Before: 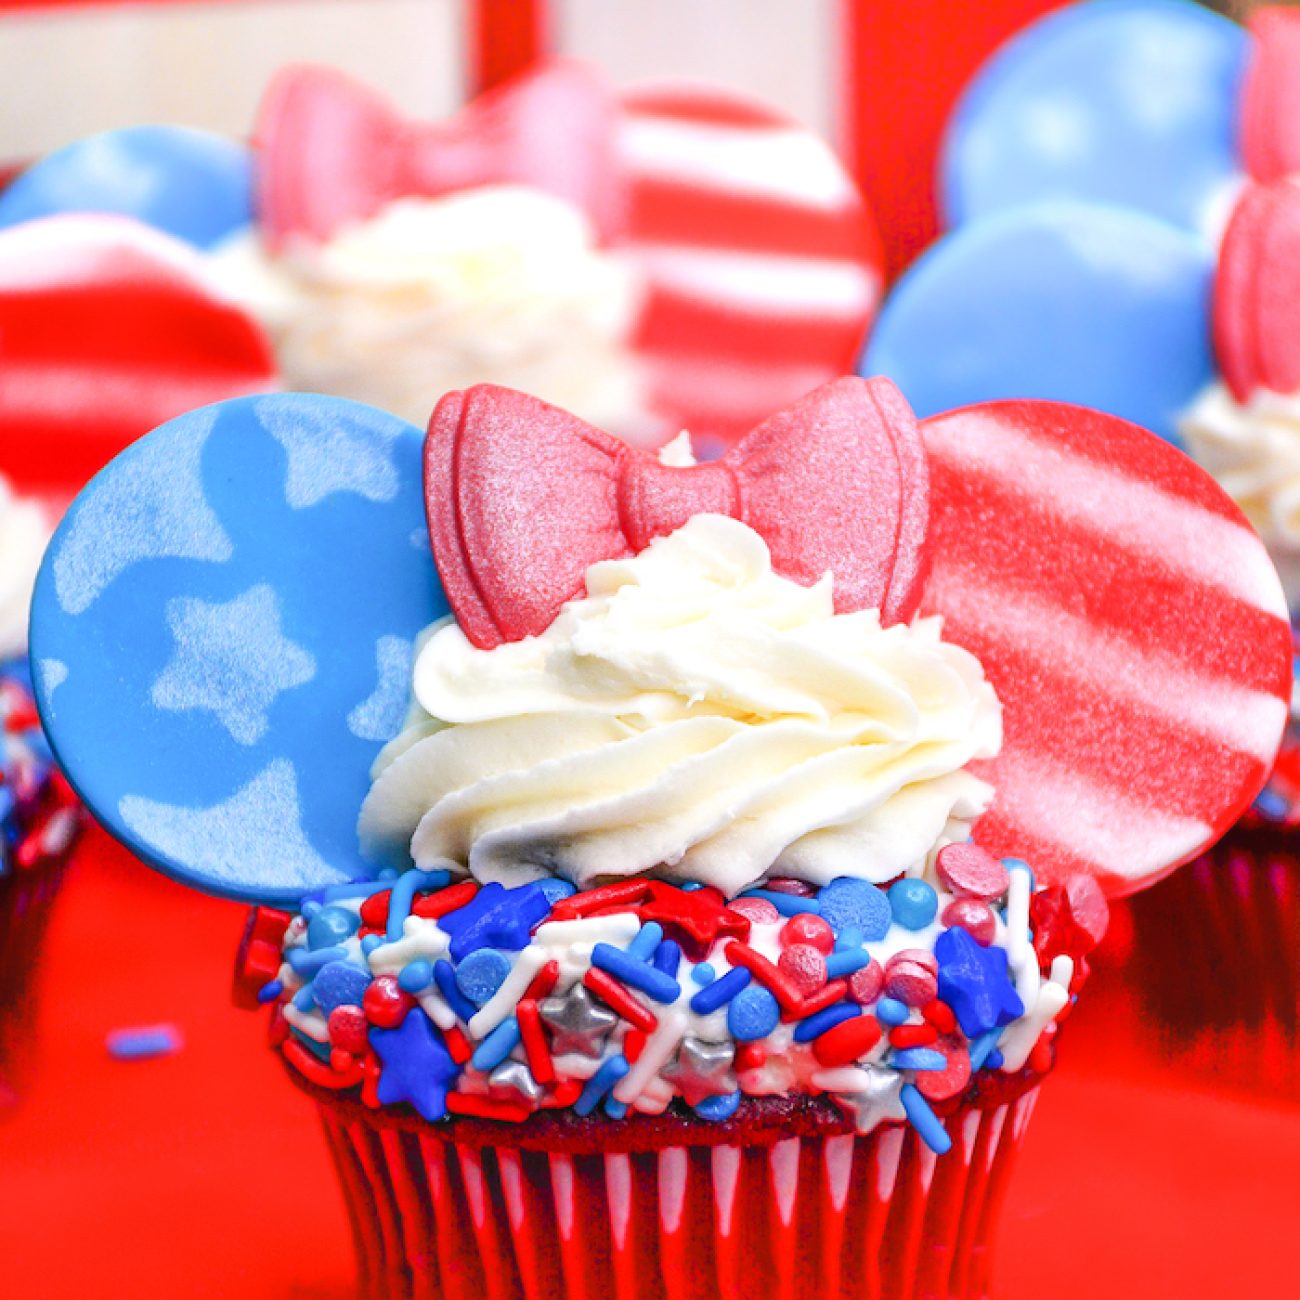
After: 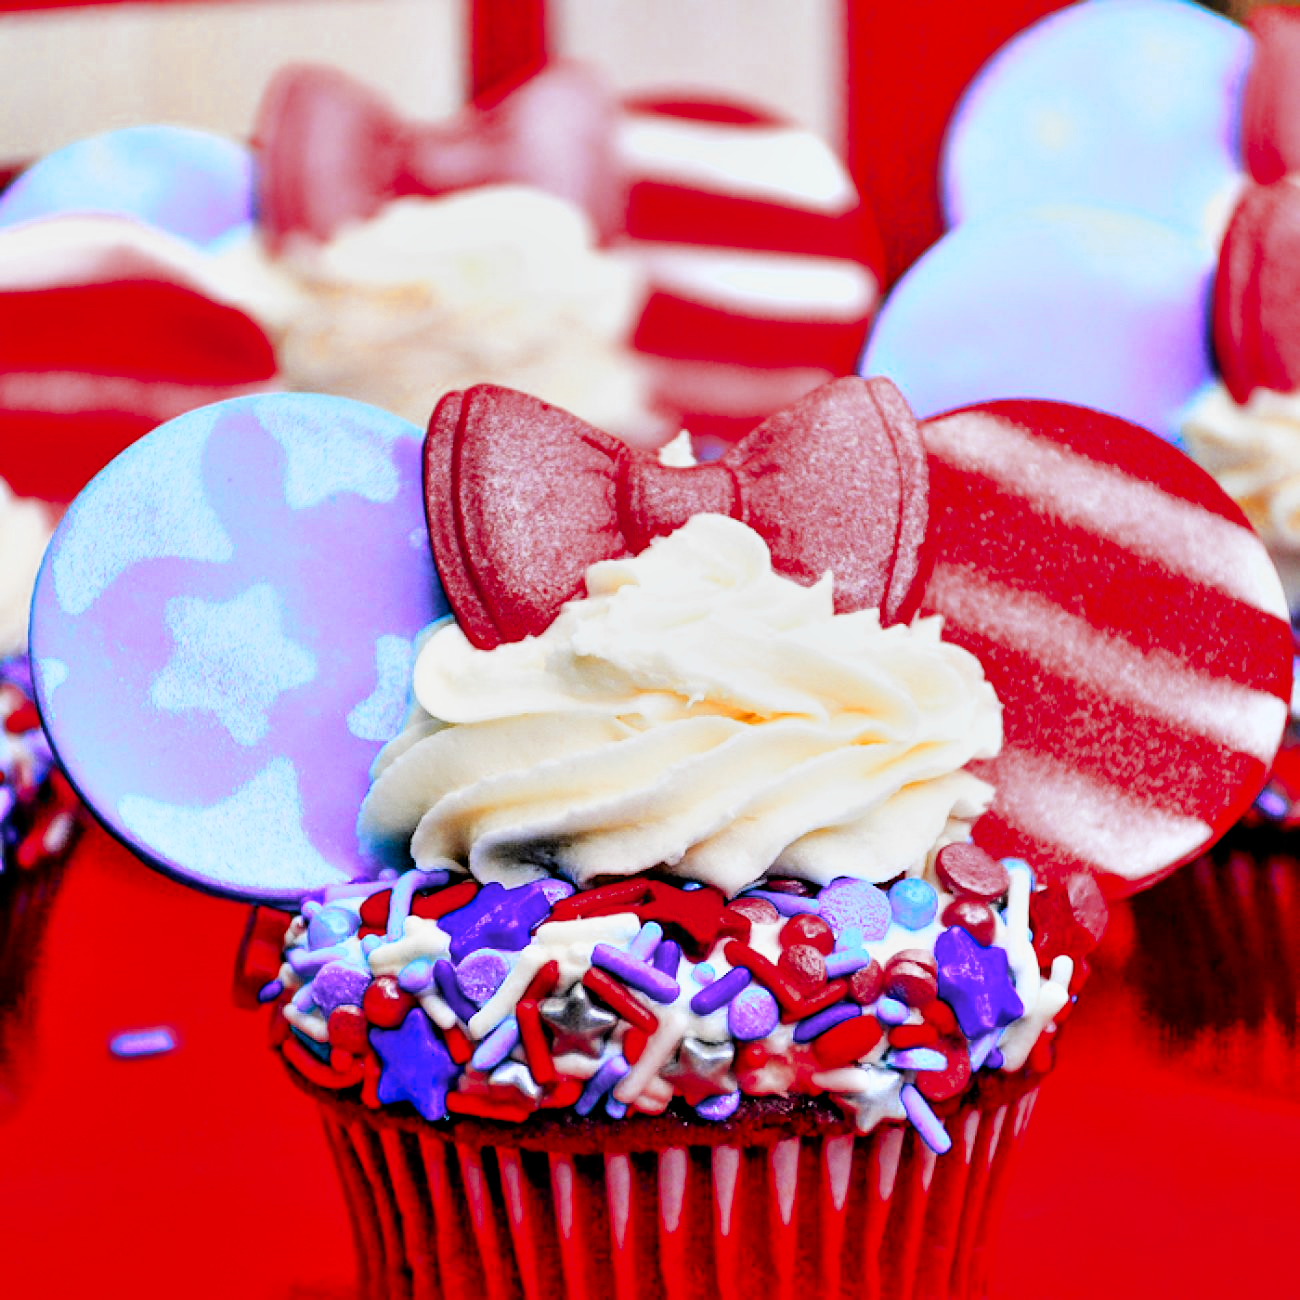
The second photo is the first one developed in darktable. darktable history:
contrast equalizer: y [[0.6 ×6], [0.55 ×6], [0 ×6], [0 ×6], [0 ×6]], mix 0.792
filmic rgb: black relative exposure -5.13 EV, white relative exposure 3.49 EV, hardness 3.18, contrast 1.199, highlights saturation mix -29.77%
color zones: curves: ch0 [(0, 0.363) (0.128, 0.373) (0.25, 0.5) (0.402, 0.407) (0.521, 0.525) (0.63, 0.559) (0.729, 0.662) (0.867, 0.471)]; ch1 [(0, 0.515) (0.136, 0.618) (0.25, 0.5) (0.378, 0) (0.516, 0) (0.622, 0.593) (0.737, 0.819) (0.87, 0.593)]; ch2 [(0, 0.529) (0.128, 0.471) (0.282, 0.451) (0.386, 0.662) (0.516, 0.525) (0.633, 0.554) (0.75, 0.62) (0.875, 0.441)]
